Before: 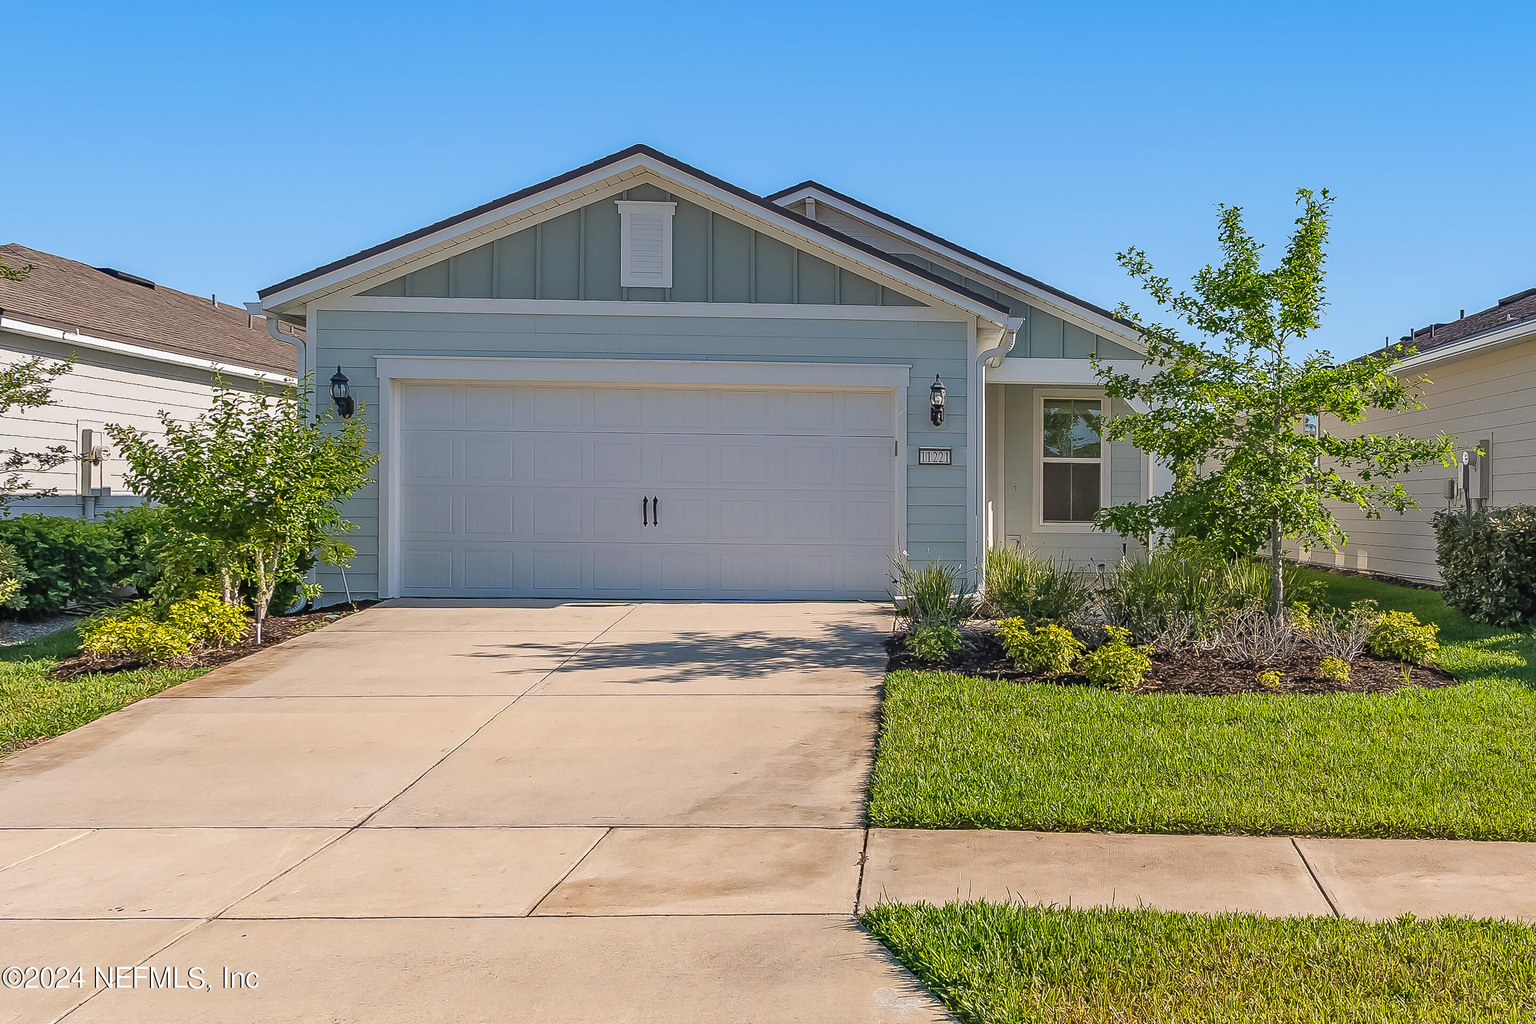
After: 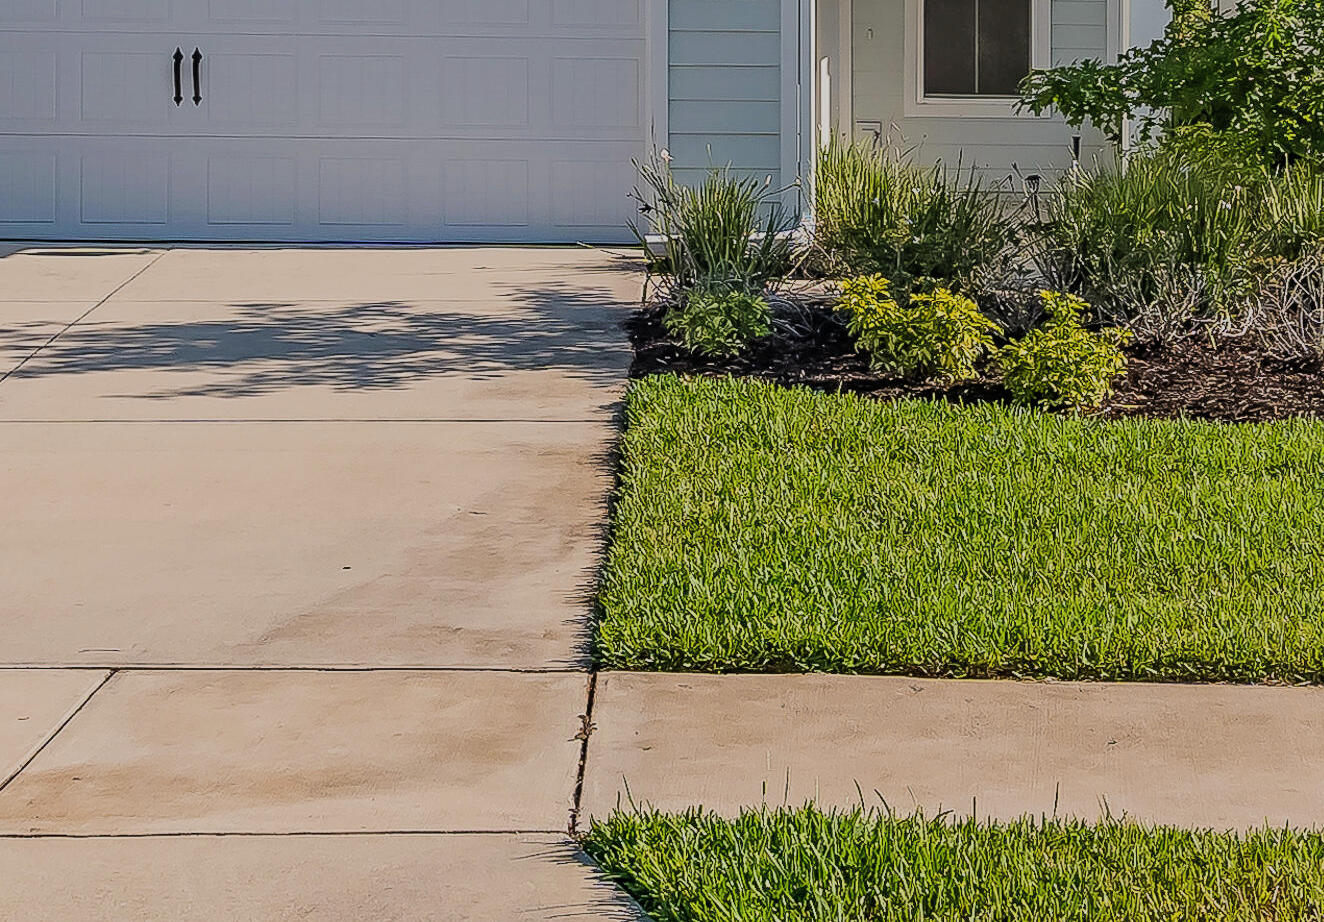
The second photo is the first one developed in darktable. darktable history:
filmic rgb: black relative exposure -7.44 EV, white relative exposure 4.83 EV, threshold 5.94 EV, hardness 3.4, enable highlight reconstruction true
crop: left 35.867%, top 45.971%, right 18.136%, bottom 5.981%
